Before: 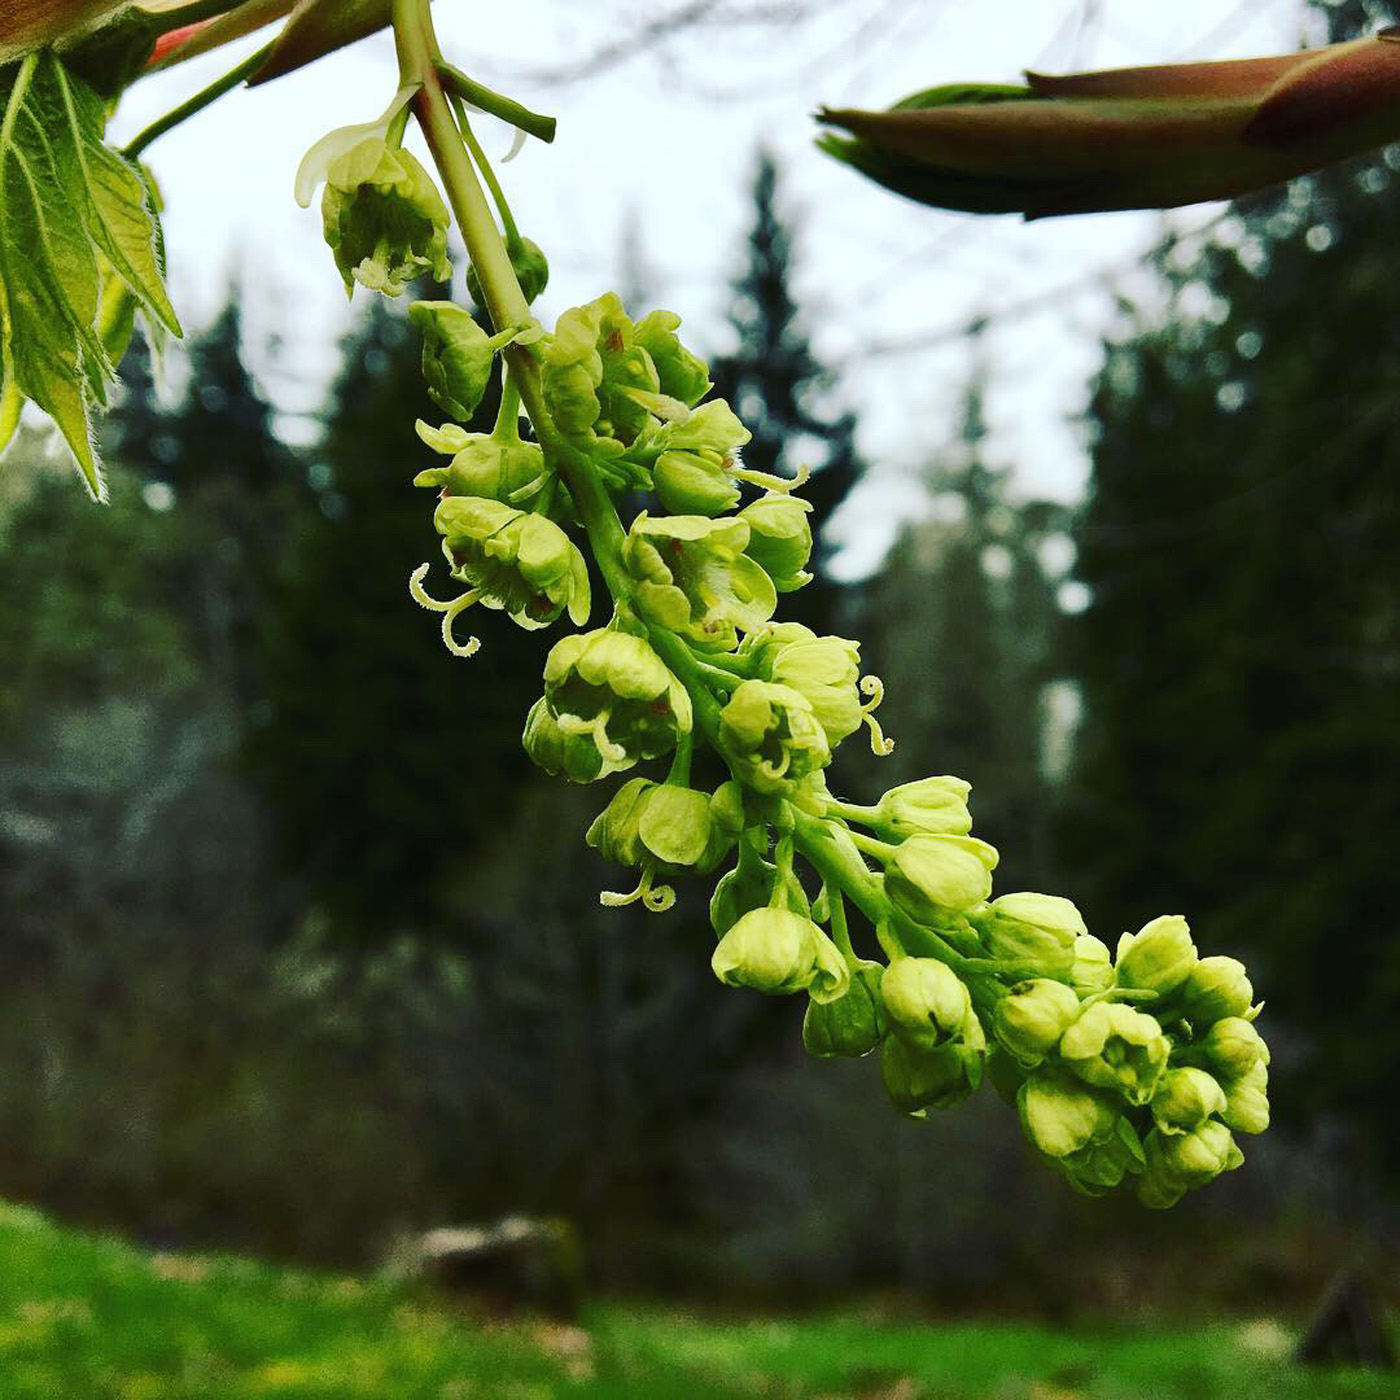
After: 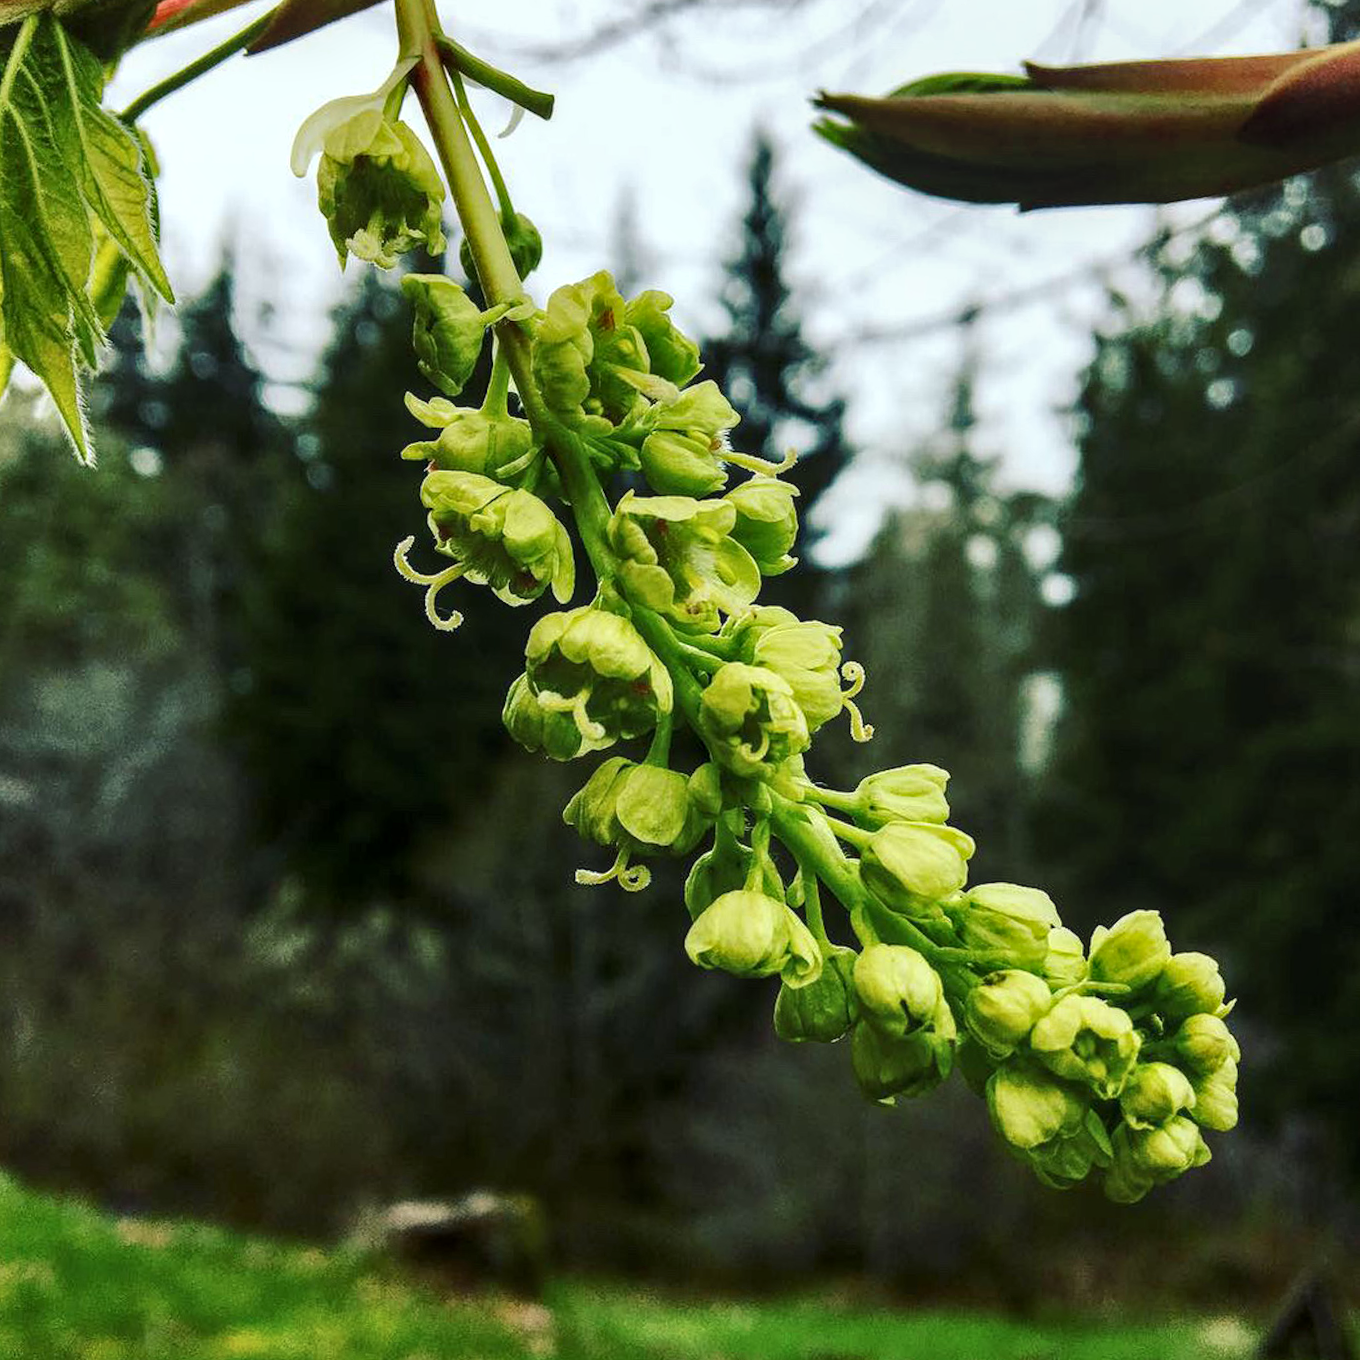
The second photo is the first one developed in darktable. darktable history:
crop and rotate: angle -1.69°
local contrast: detail 130%
